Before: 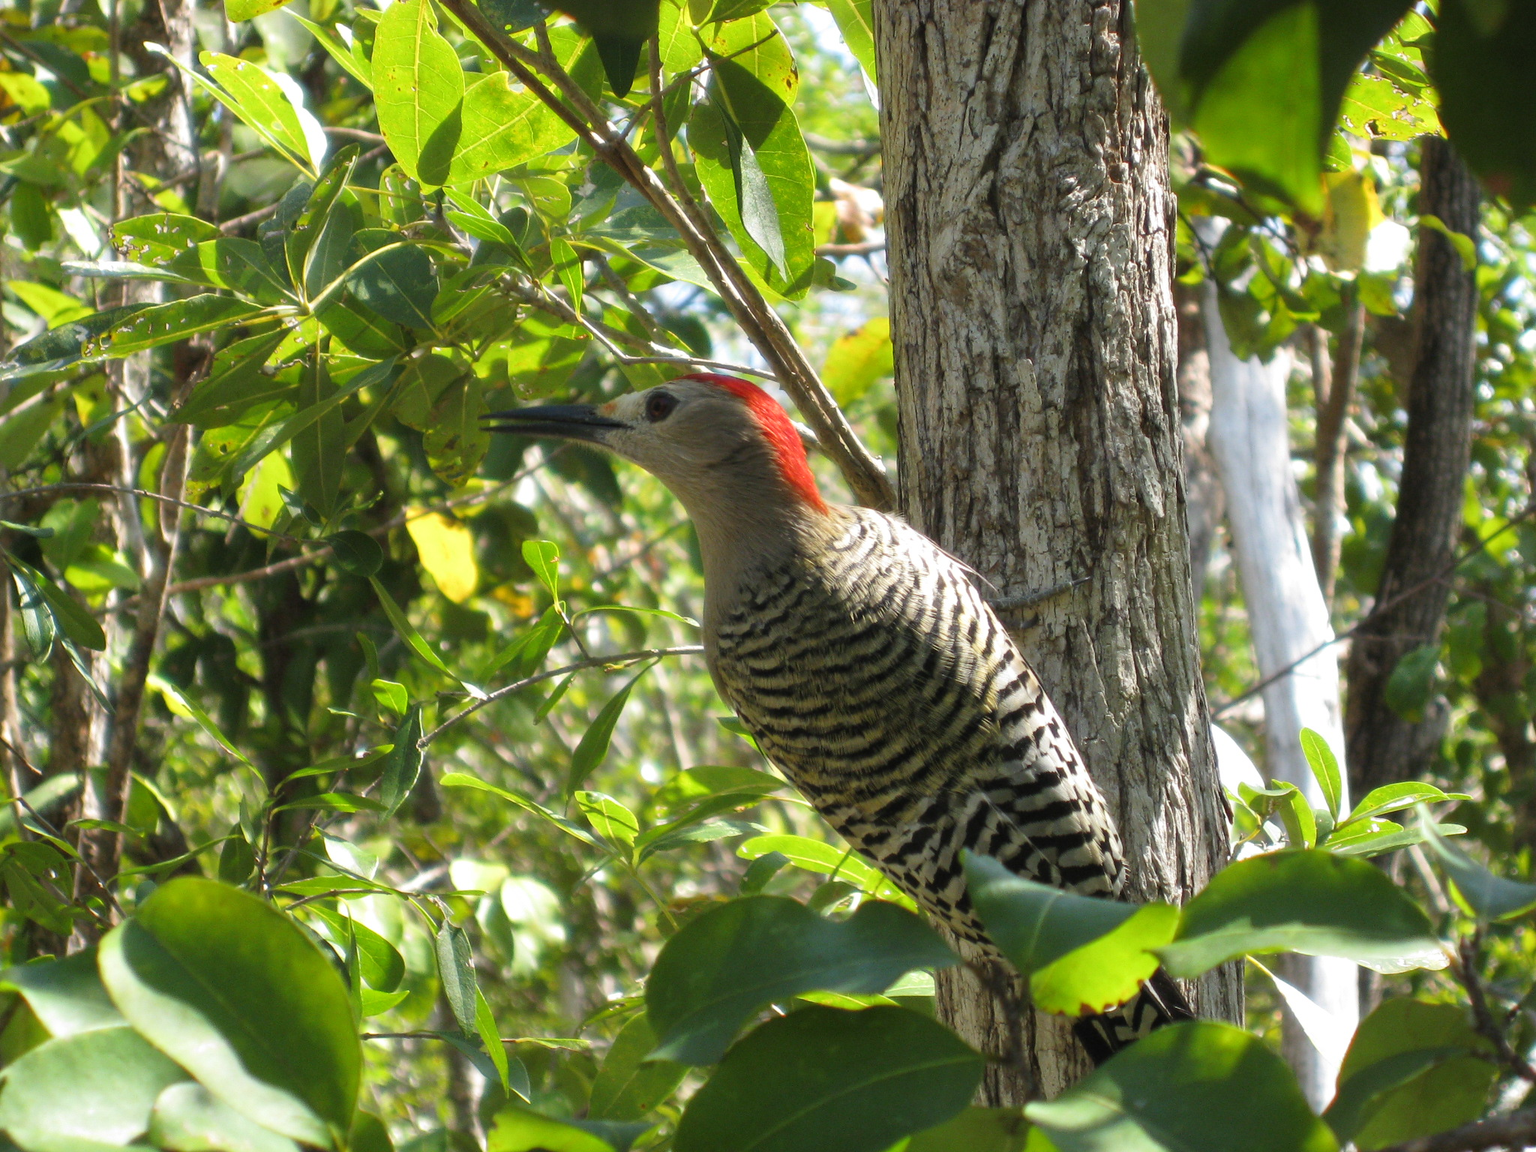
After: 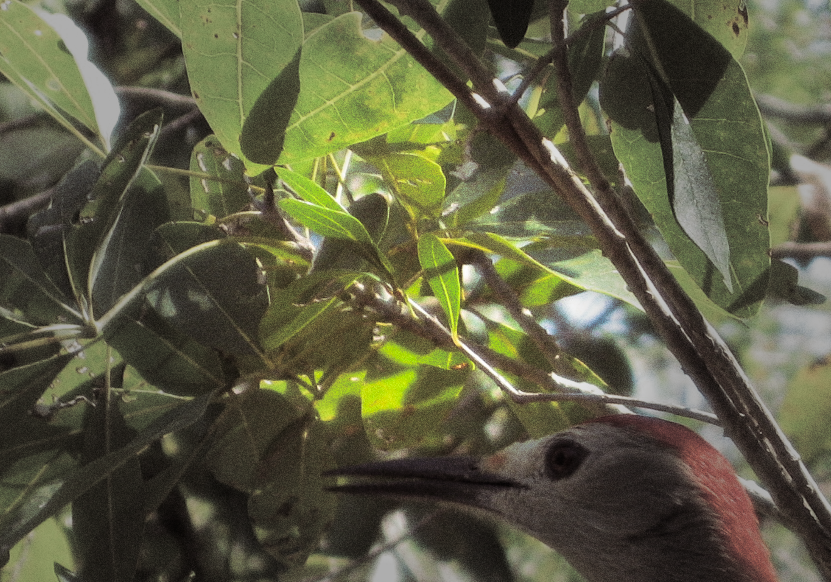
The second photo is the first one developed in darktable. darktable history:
crop: left 15.452%, top 5.459%, right 43.956%, bottom 56.62%
split-toning: shadows › saturation 0.24, highlights › hue 54°, highlights › saturation 0.24
grain: coarseness 0.09 ISO, strength 40%
vignetting: fall-off start 31.28%, fall-off radius 34.64%, brightness -0.575
